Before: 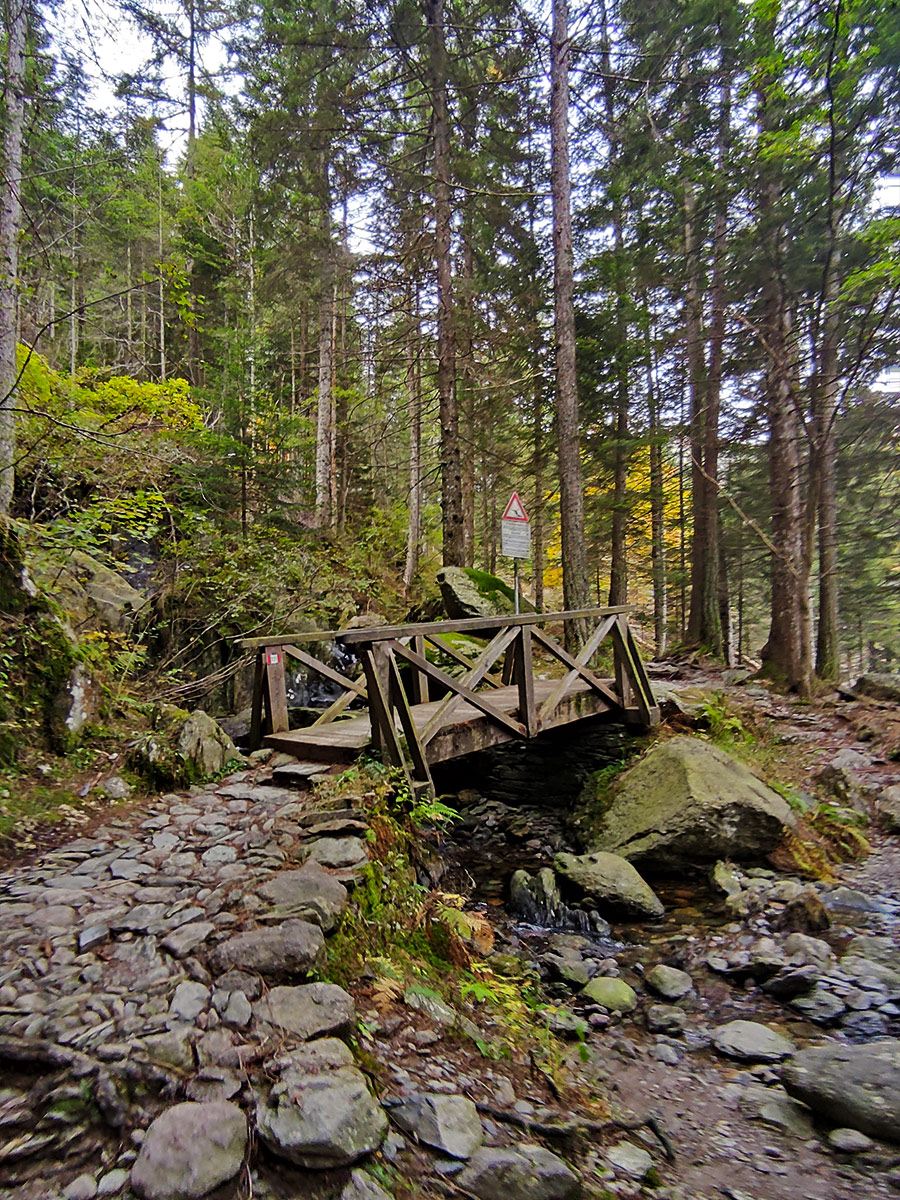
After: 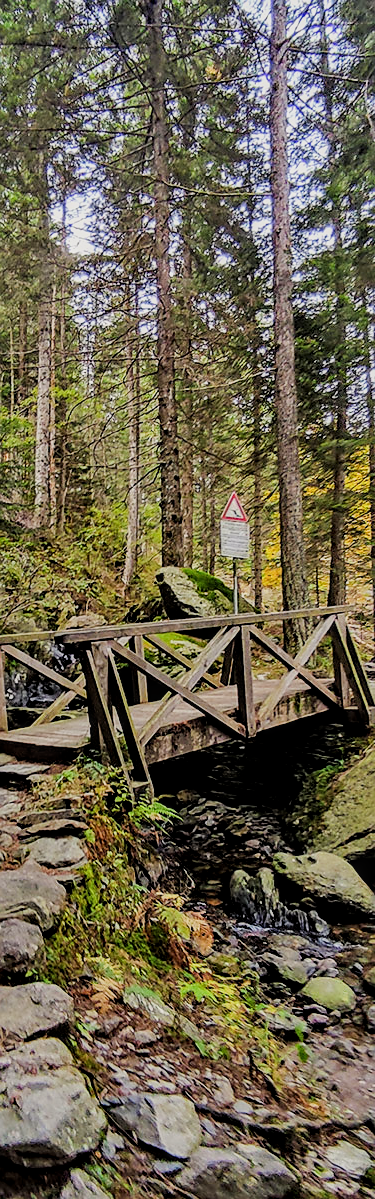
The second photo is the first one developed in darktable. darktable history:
exposure: exposure 0.574 EV, compensate highlight preservation false
crop: left 31.229%, right 27.105%
white balance: red 1.009, blue 0.985
sharpen: radius 1
filmic rgb: black relative exposure -6.82 EV, white relative exposure 5.89 EV, hardness 2.71
local contrast: detail 130%
